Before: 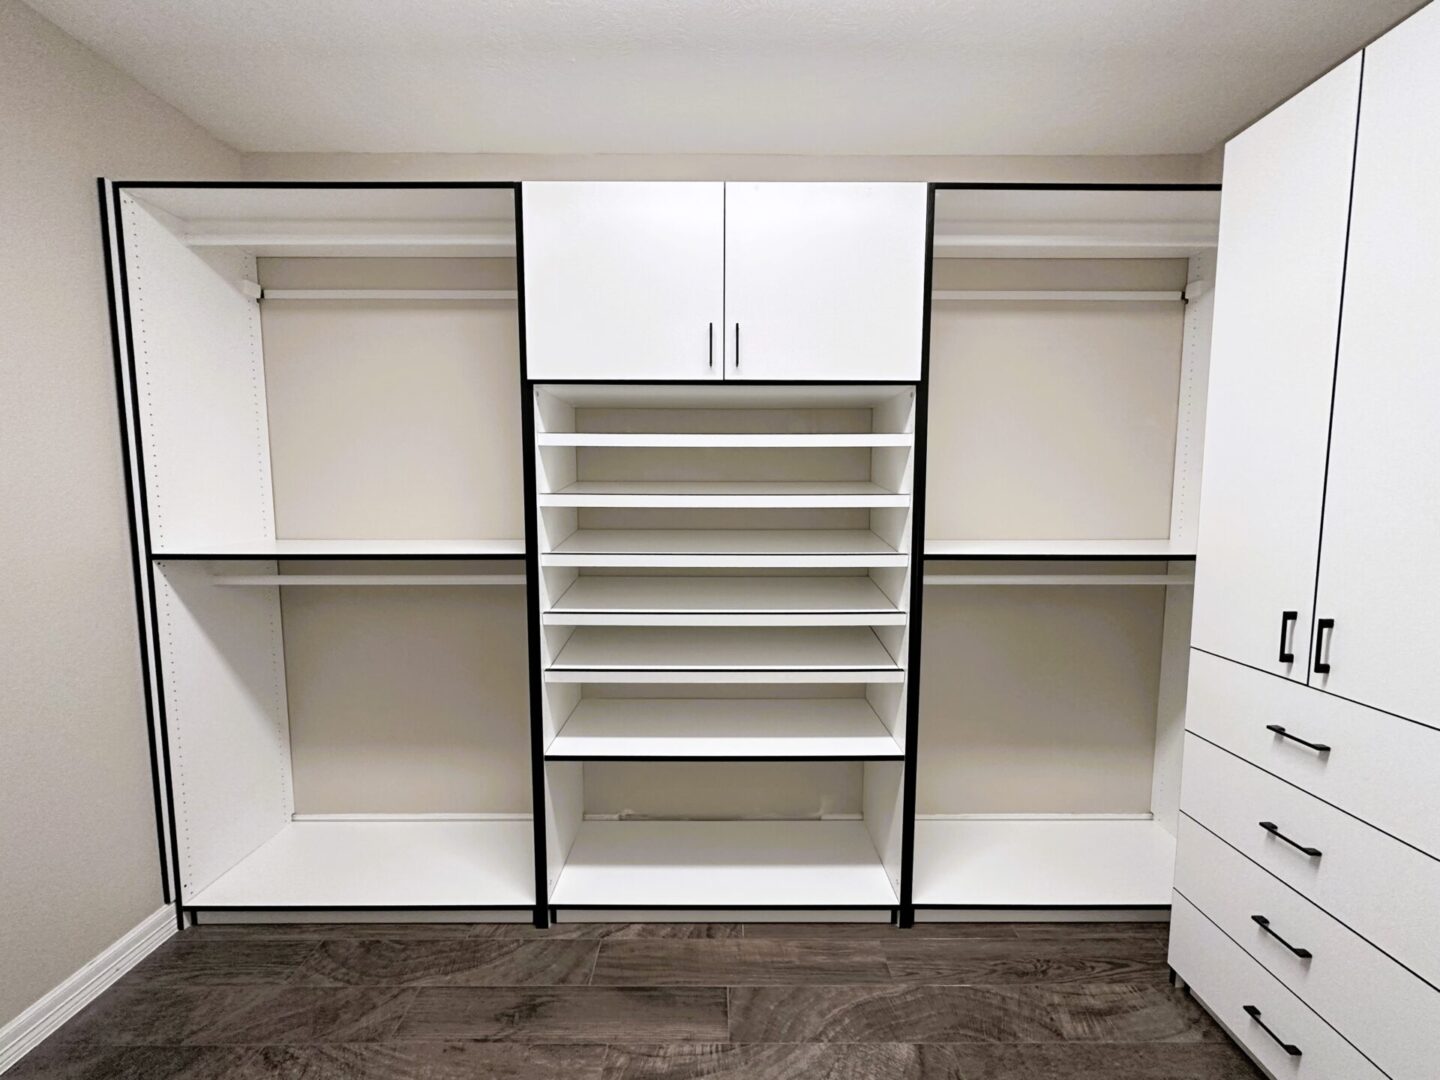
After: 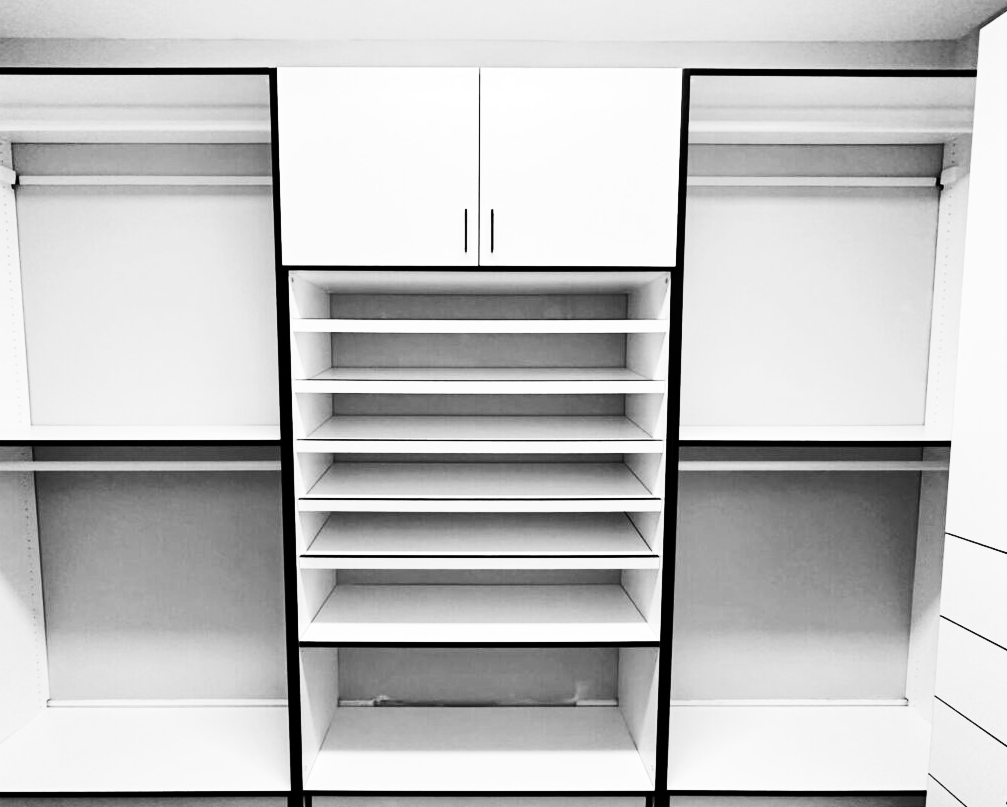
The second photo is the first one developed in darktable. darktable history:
contrast brightness saturation: contrast 0.5, saturation -0.1
monochrome: on, module defaults
crop and rotate: left 17.046%, top 10.659%, right 12.989%, bottom 14.553%
